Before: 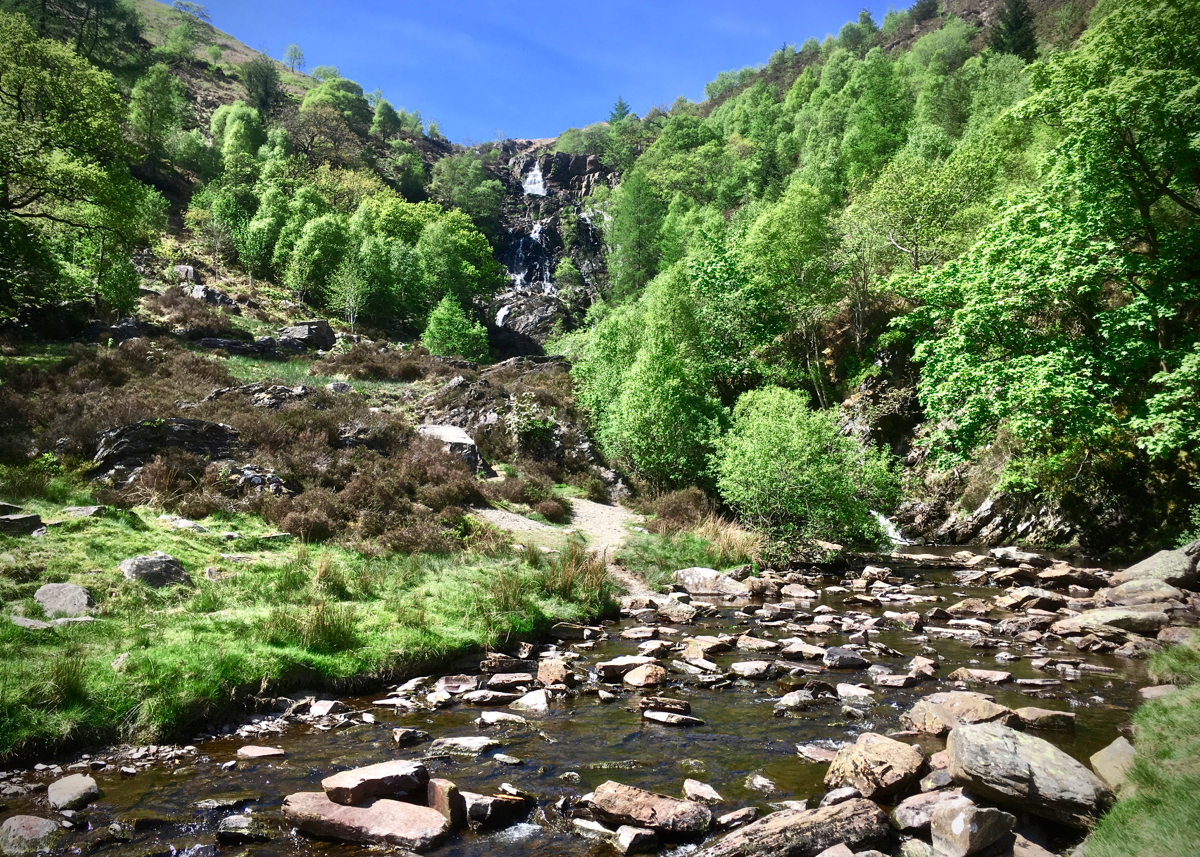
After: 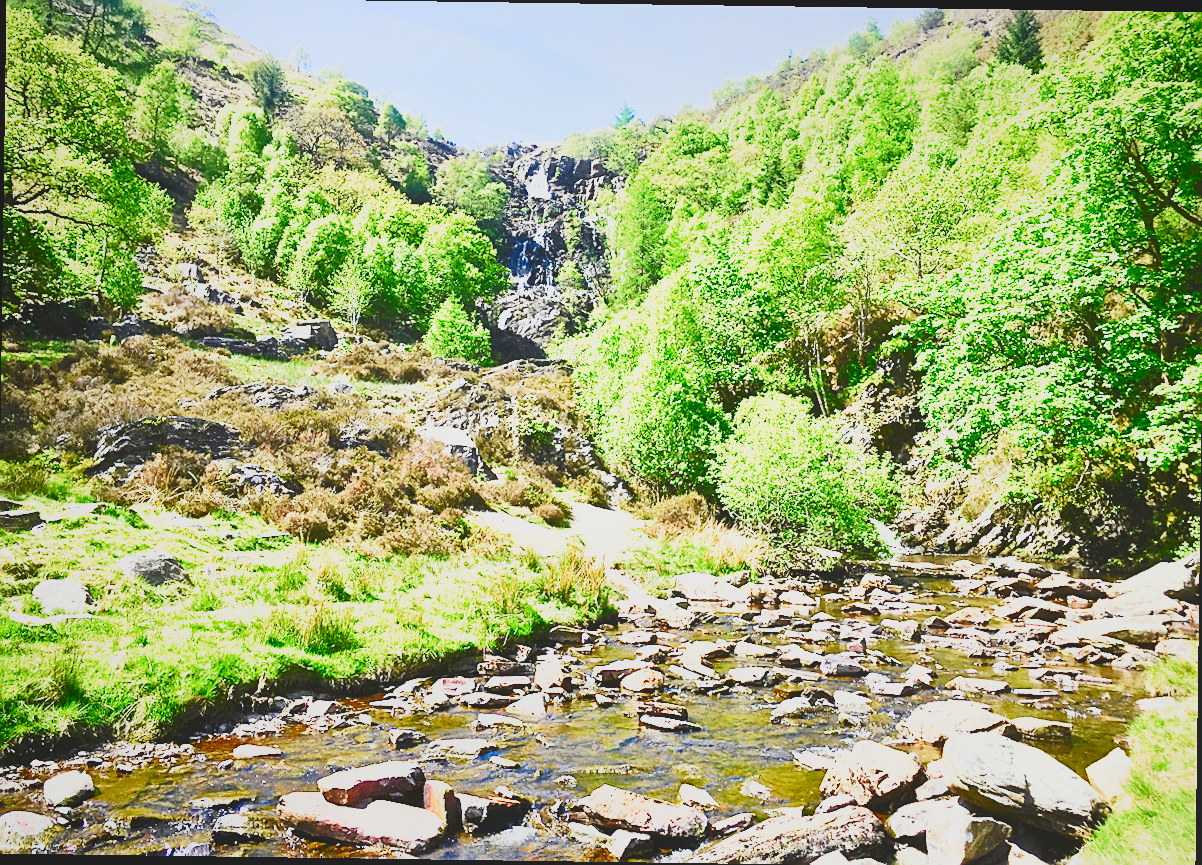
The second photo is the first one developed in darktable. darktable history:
tone curve: curves: ch0 [(0, 0.006) (0.037, 0.022) (0.123, 0.105) (0.19, 0.173) (0.277, 0.279) (0.474, 0.517) (0.597, 0.662) (0.687, 0.774) (0.855, 0.891) (1, 0.982)]; ch1 [(0, 0) (0.243, 0.245) (0.422, 0.415) (0.493, 0.495) (0.508, 0.503) (0.544, 0.552) (0.557, 0.582) (0.626, 0.672) (0.694, 0.732) (1, 1)]; ch2 [(0, 0) (0.249, 0.216) (0.356, 0.329) (0.424, 0.442) (0.476, 0.483) (0.498, 0.5) (0.517, 0.519) (0.532, 0.539) (0.562, 0.596) (0.614, 0.662) (0.706, 0.757) (0.808, 0.809) (0.991, 0.968)], color space Lab, independent channels, preserve colors none
base curve: curves: ch0 [(0, 0) (0.028, 0.03) (0.121, 0.232) (0.46, 0.748) (0.859, 0.968) (1, 1)], preserve colors none
rotate and perspective: rotation 0.8°, automatic cropping off
exposure: black level correction 0, exposure 1.388 EV, compensate exposure bias true, compensate highlight preservation false
sharpen: on, module defaults
shadows and highlights: low approximation 0.01, soften with gaussian
crop: left 0.434%, top 0.485%, right 0.244%, bottom 0.386%
local contrast: detail 70%
